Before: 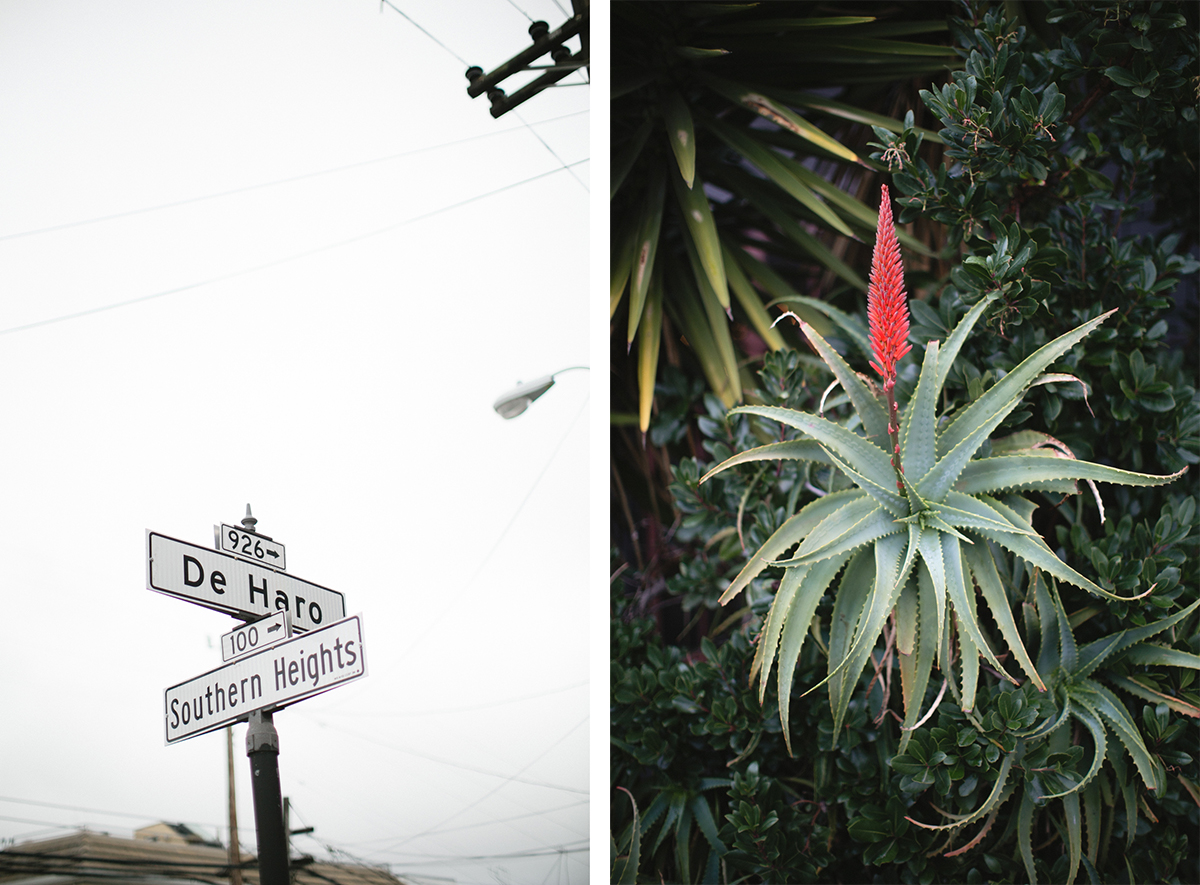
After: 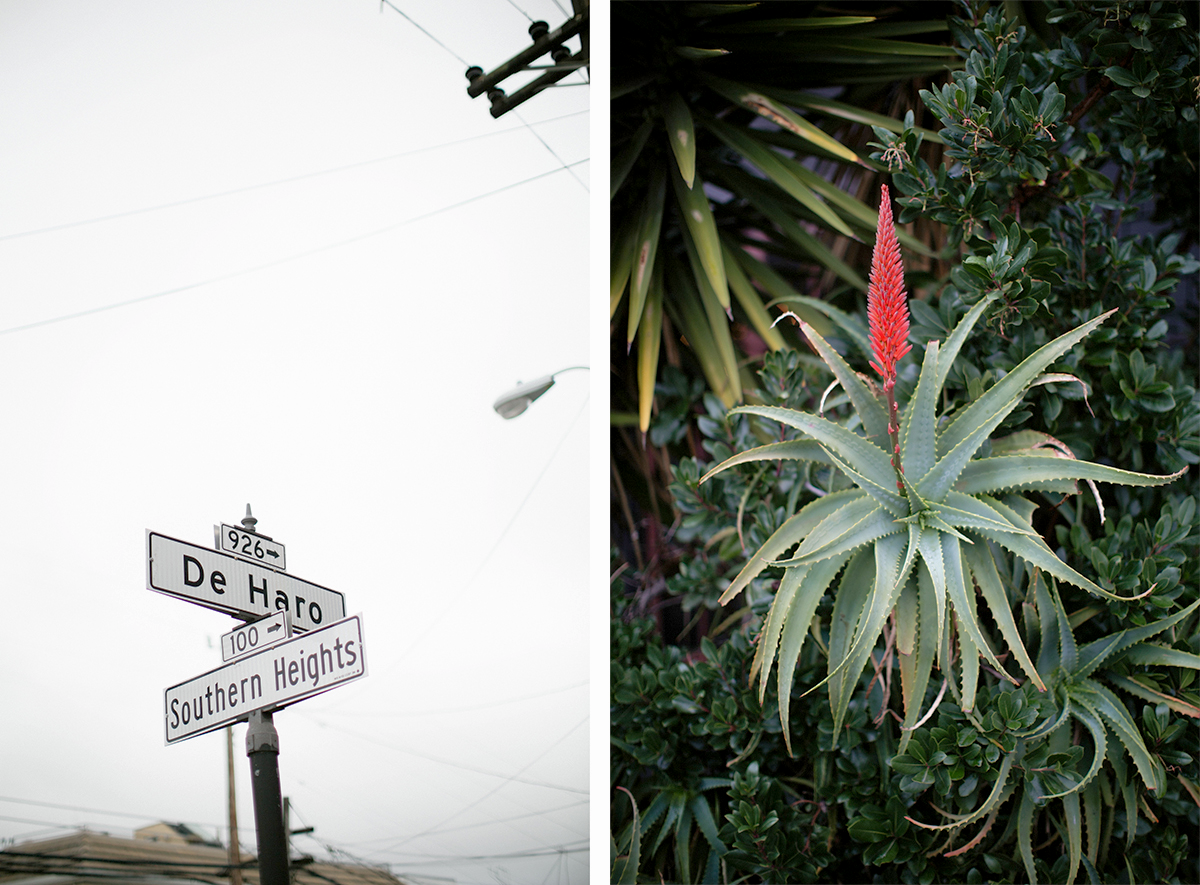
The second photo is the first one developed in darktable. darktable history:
exposure: black level correction 0.005, exposure 0.286 EV, compensate highlight preservation false
tone equalizer: -8 EV 0.25 EV, -7 EV 0.417 EV, -6 EV 0.417 EV, -5 EV 0.25 EV, -3 EV -0.25 EV, -2 EV -0.417 EV, -1 EV -0.417 EV, +0 EV -0.25 EV, edges refinement/feathering 500, mask exposure compensation -1.57 EV, preserve details guided filter
